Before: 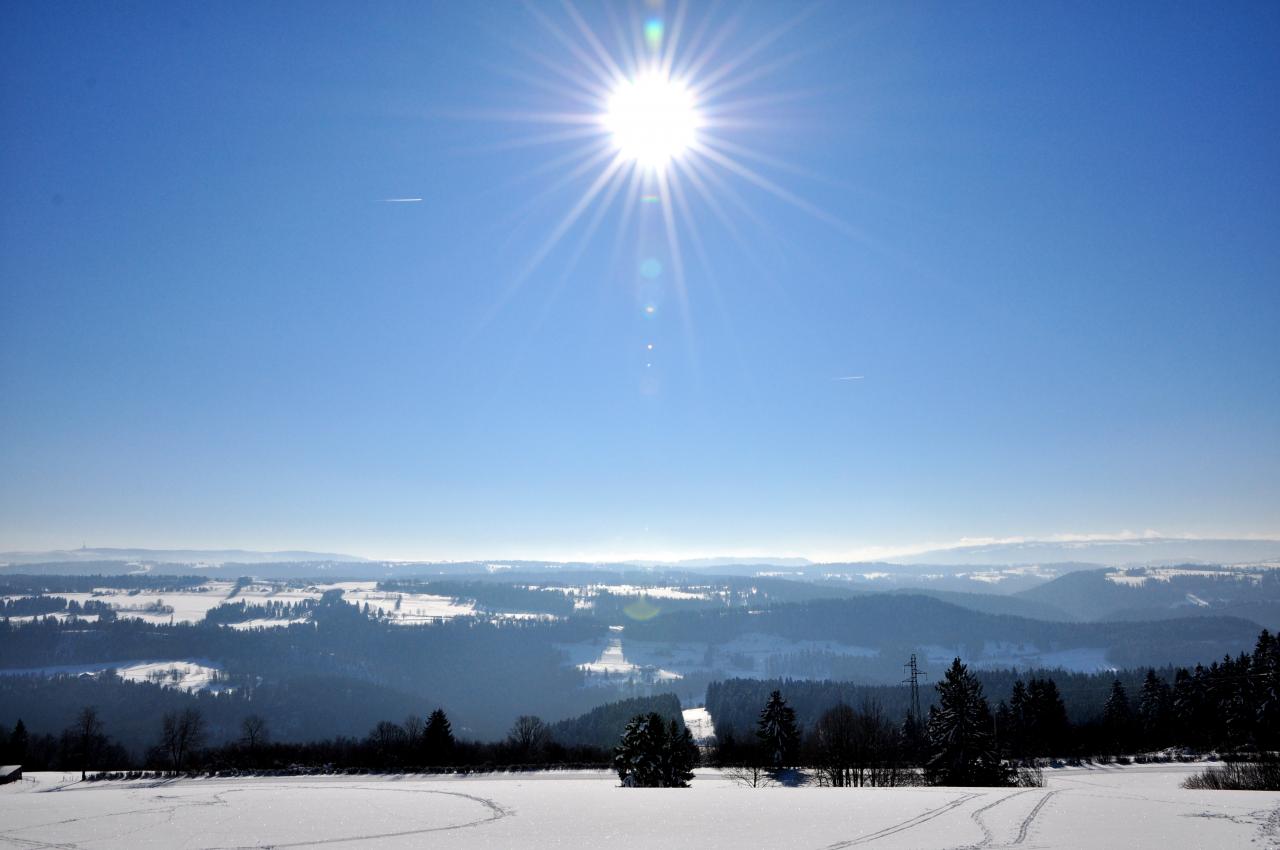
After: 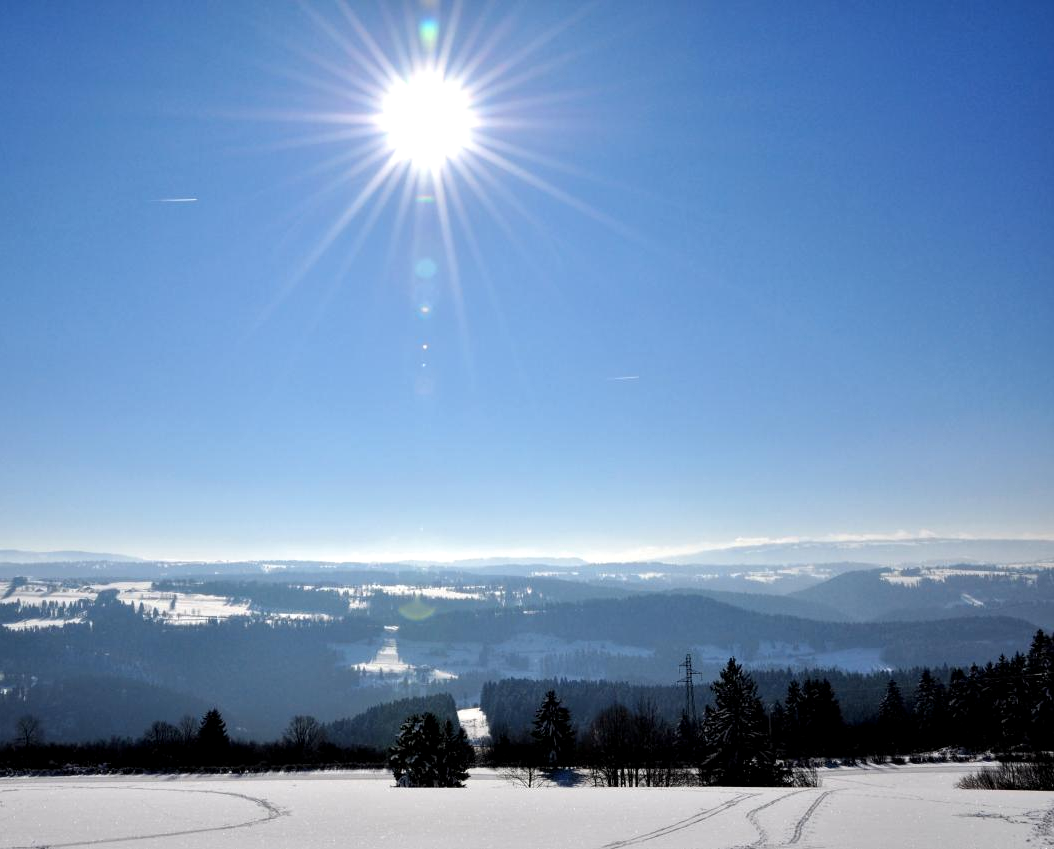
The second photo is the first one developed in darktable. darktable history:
local contrast: highlights 100%, shadows 100%, detail 120%, midtone range 0.2
shadows and highlights: shadows 37.27, highlights -28.18, soften with gaussian
crop: left 17.582%, bottom 0.031%
